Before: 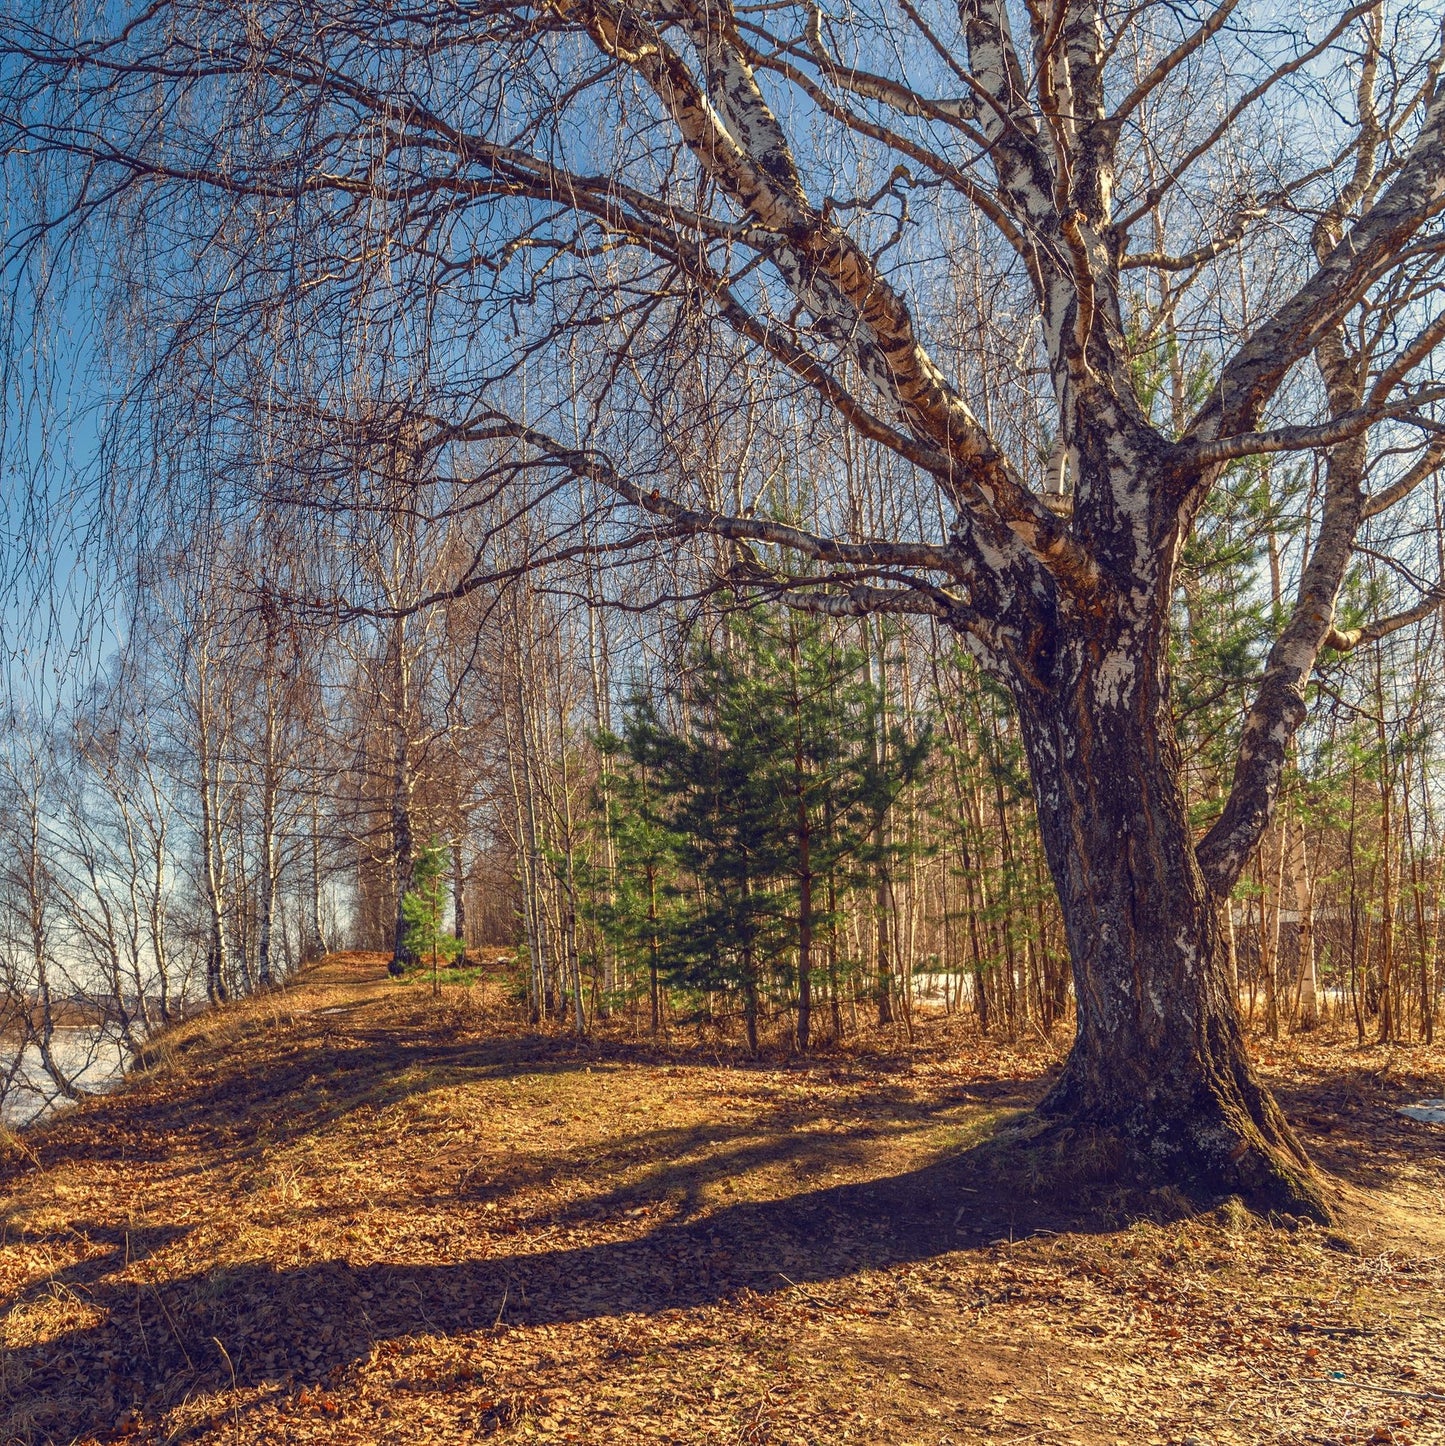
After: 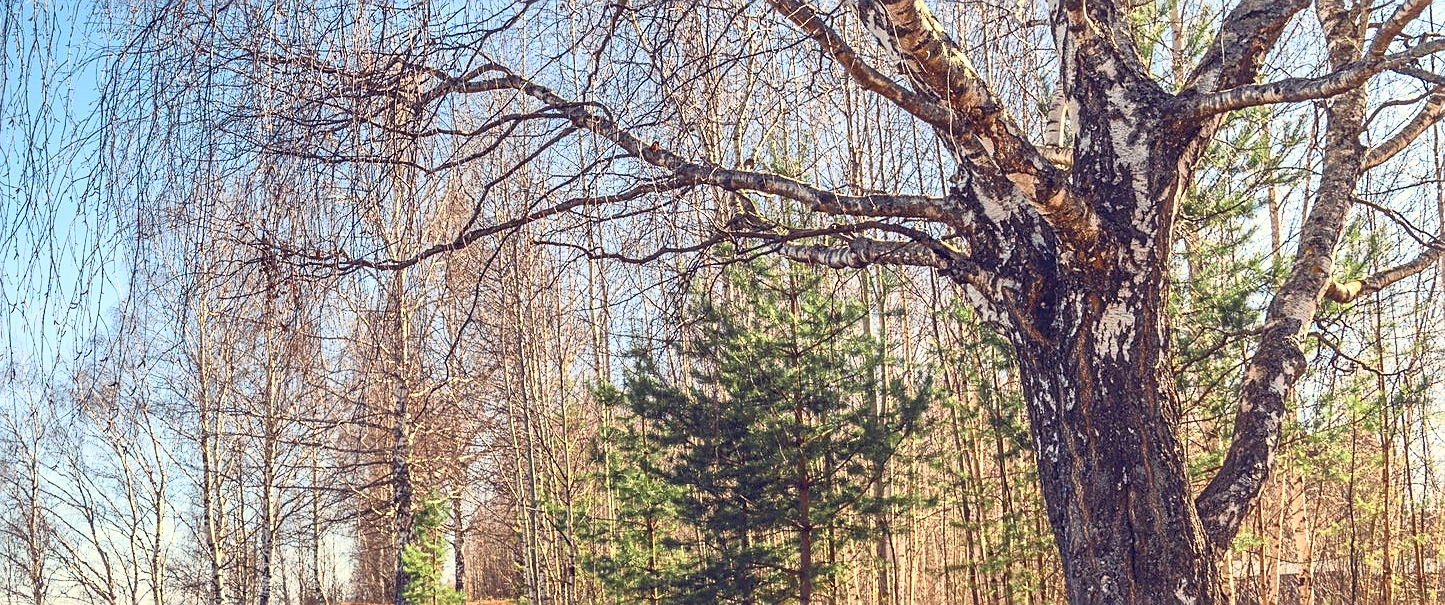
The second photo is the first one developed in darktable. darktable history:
contrast brightness saturation: contrast 0.387, brightness 0.538
sharpen: on, module defaults
crop and rotate: top 24.078%, bottom 34.019%
